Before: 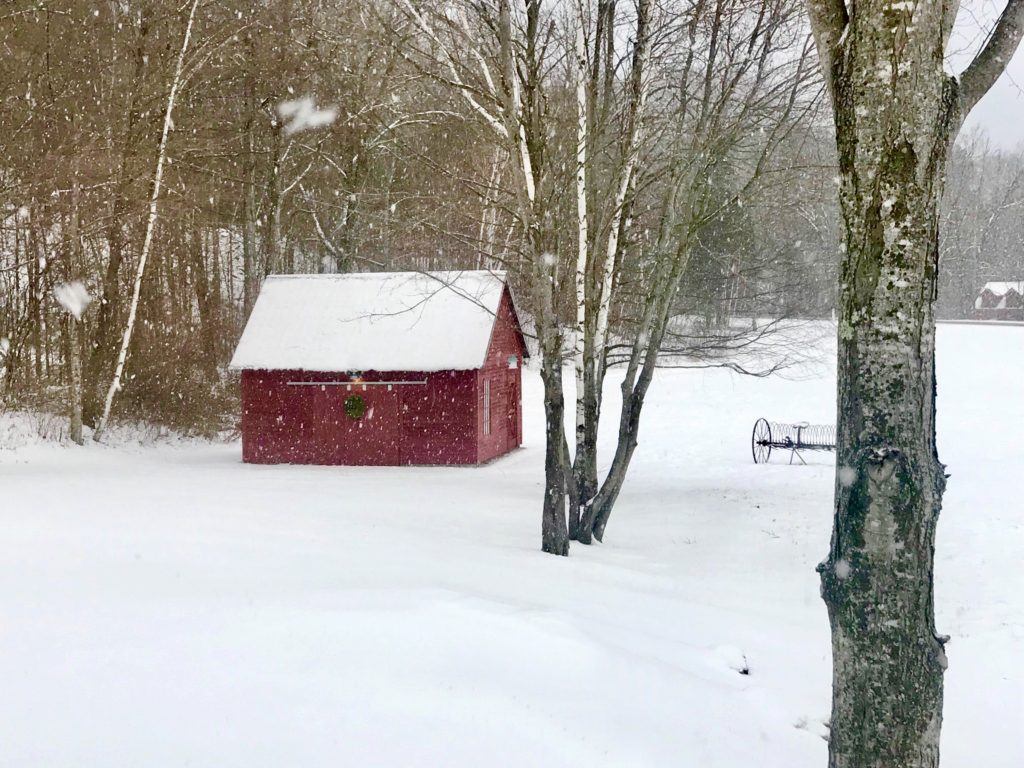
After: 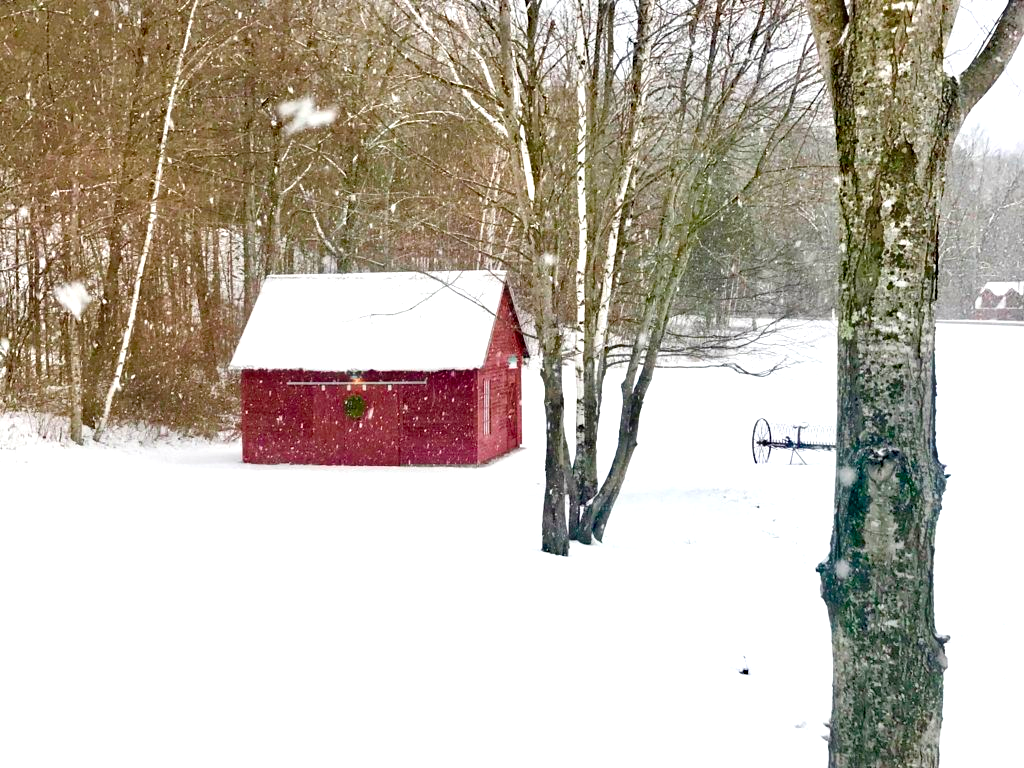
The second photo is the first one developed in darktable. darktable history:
haze removal: strength 0.401, distance 0.222, compatibility mode true, adaptive false
exposure: exposure 0.602 EV, compensate highlight preservation false
